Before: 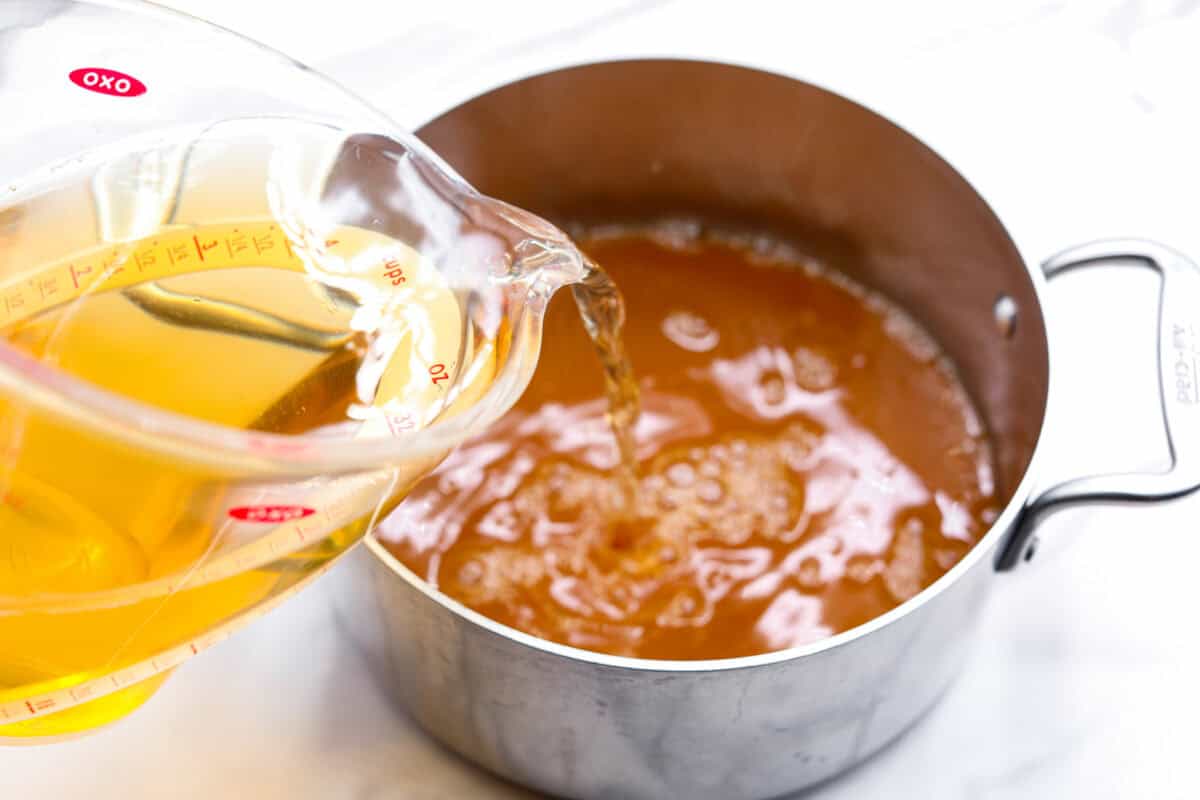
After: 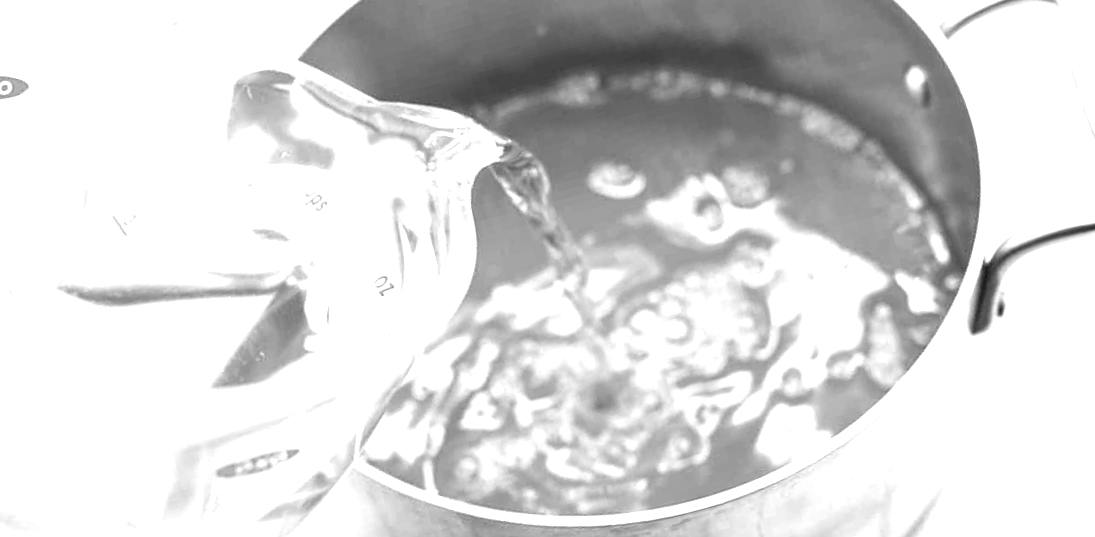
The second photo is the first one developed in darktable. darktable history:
exposure: black level correction 0, exposure 1.2 EV, compensate exposure bias true, compensate highlight preservation false
rotate and perspective: rotation -14.8°, crop left 0.1, crop right 0.903, crop top 0.25, crop bottom 0.748
monochrome: a 30.25, b 92.03
